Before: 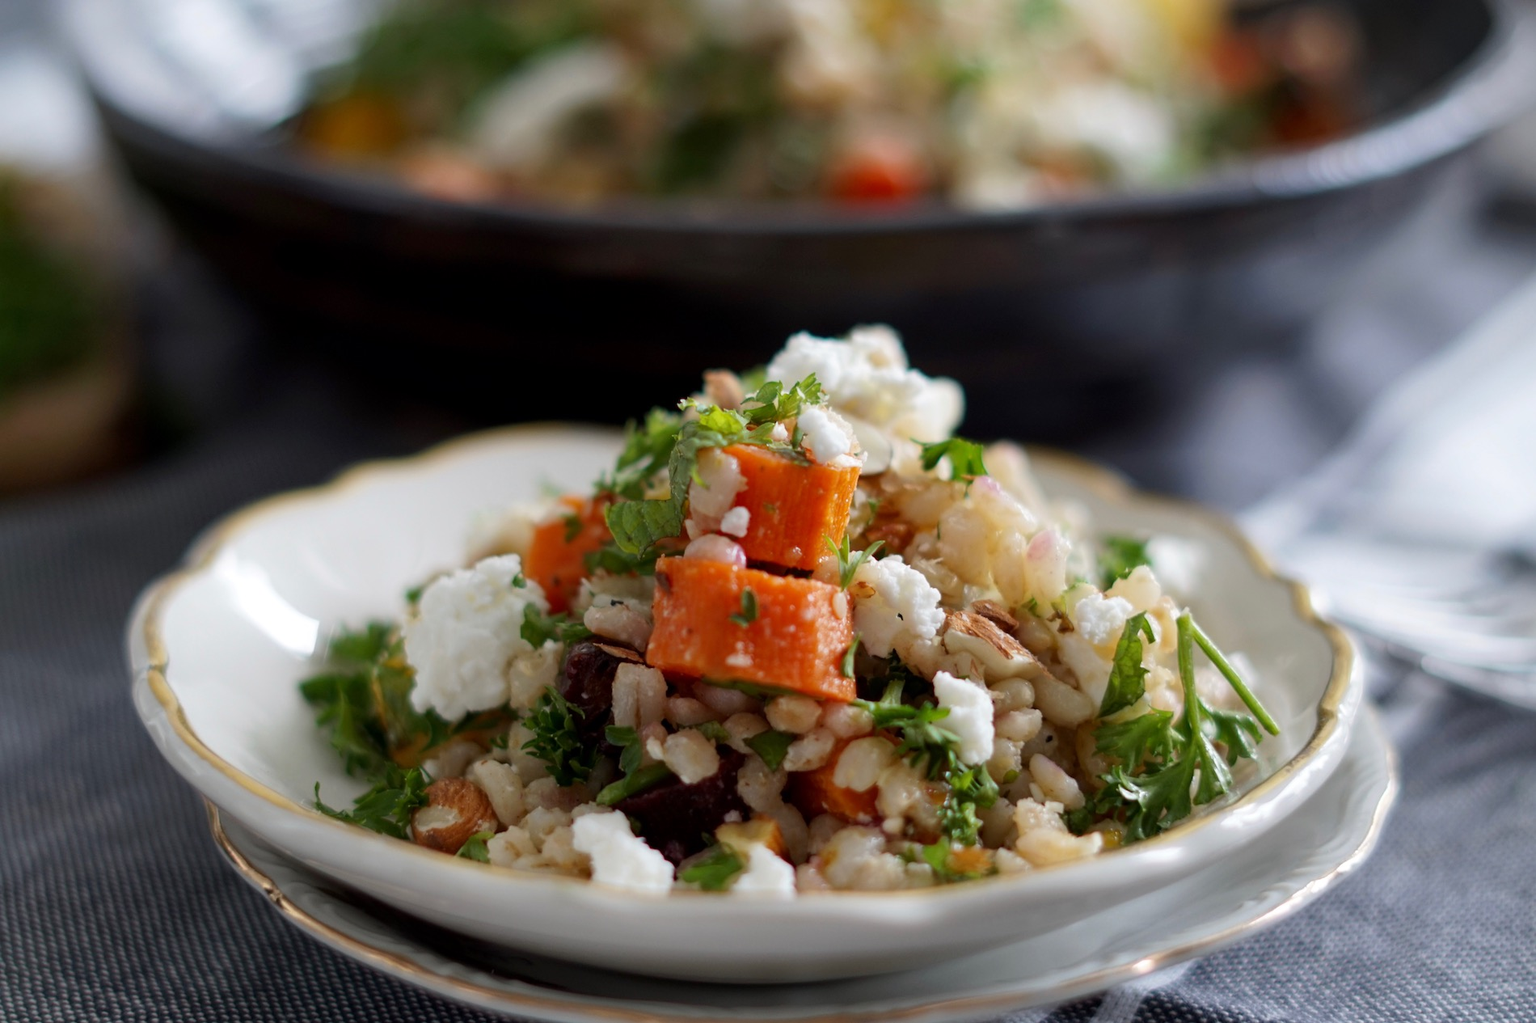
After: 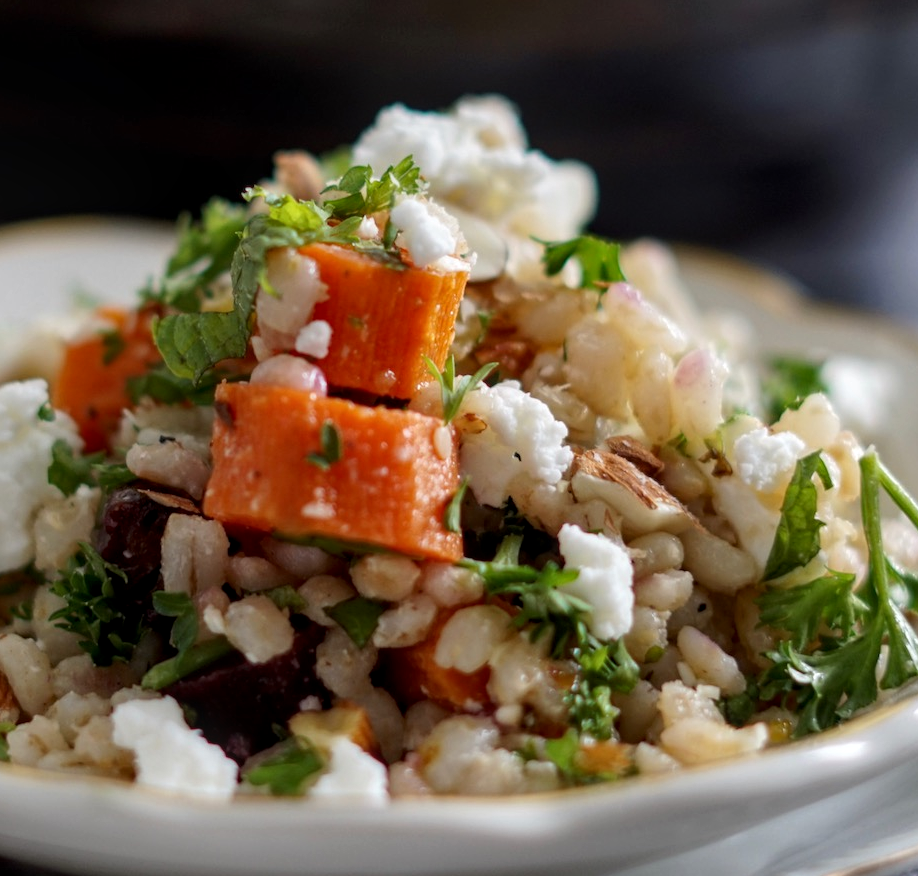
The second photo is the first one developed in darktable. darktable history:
crop: left 31.387%, top 24.267%, right 20.258%, bottom 6.477%
local contrast: on, module defaults
